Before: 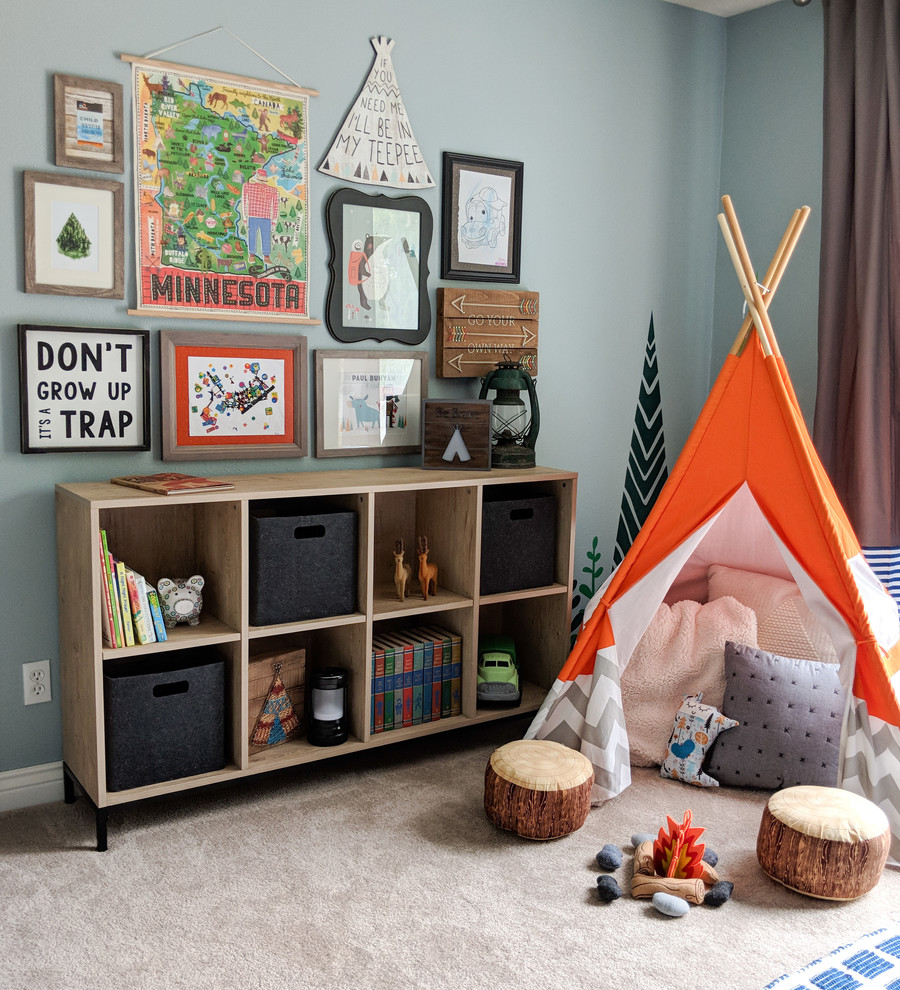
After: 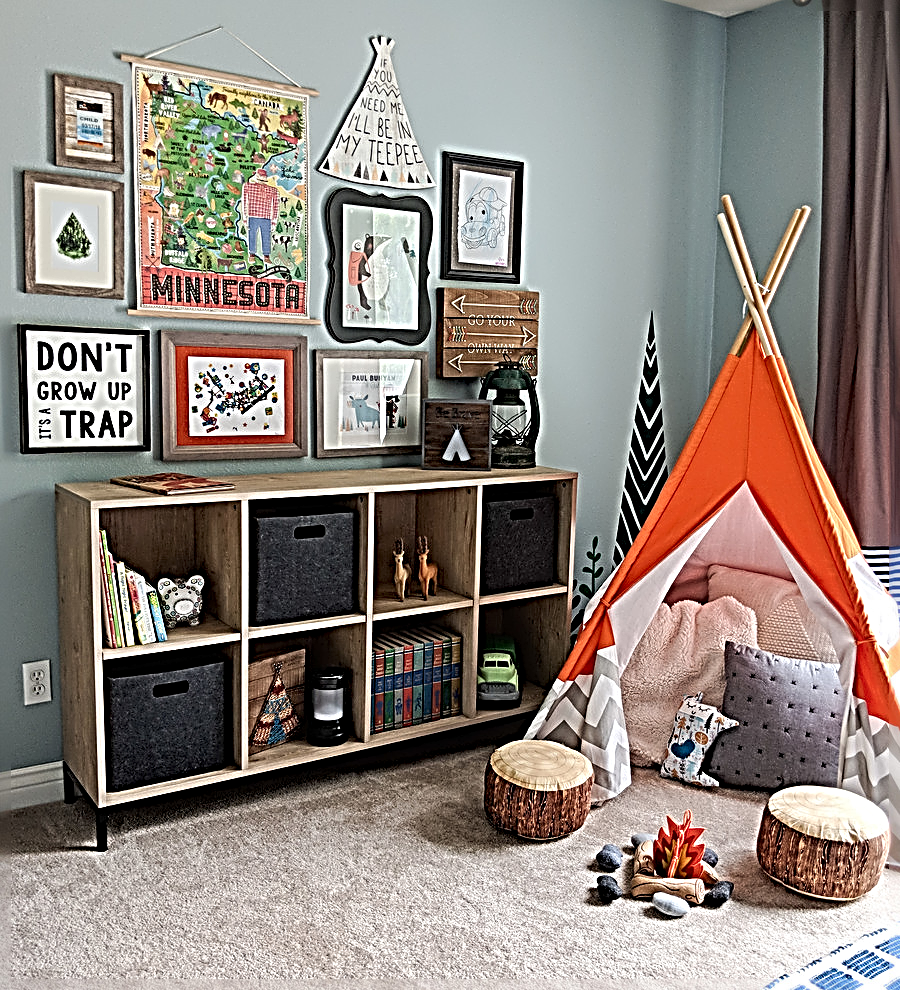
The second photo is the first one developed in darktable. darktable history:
sharpen: radius 4.053, amount 1.987
